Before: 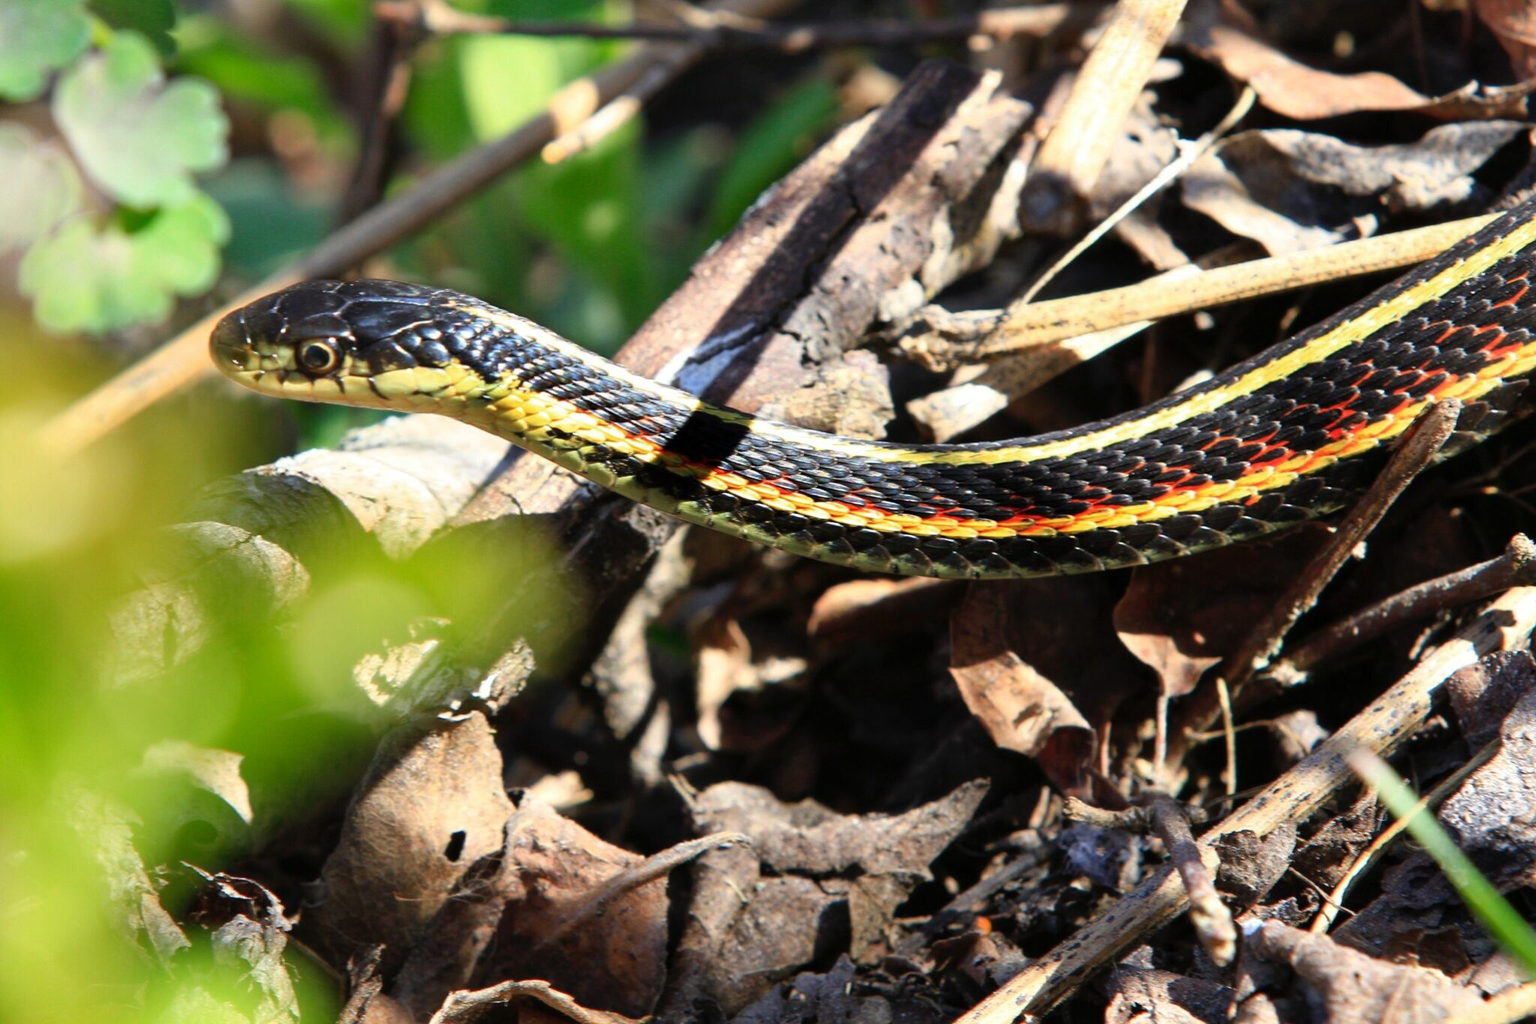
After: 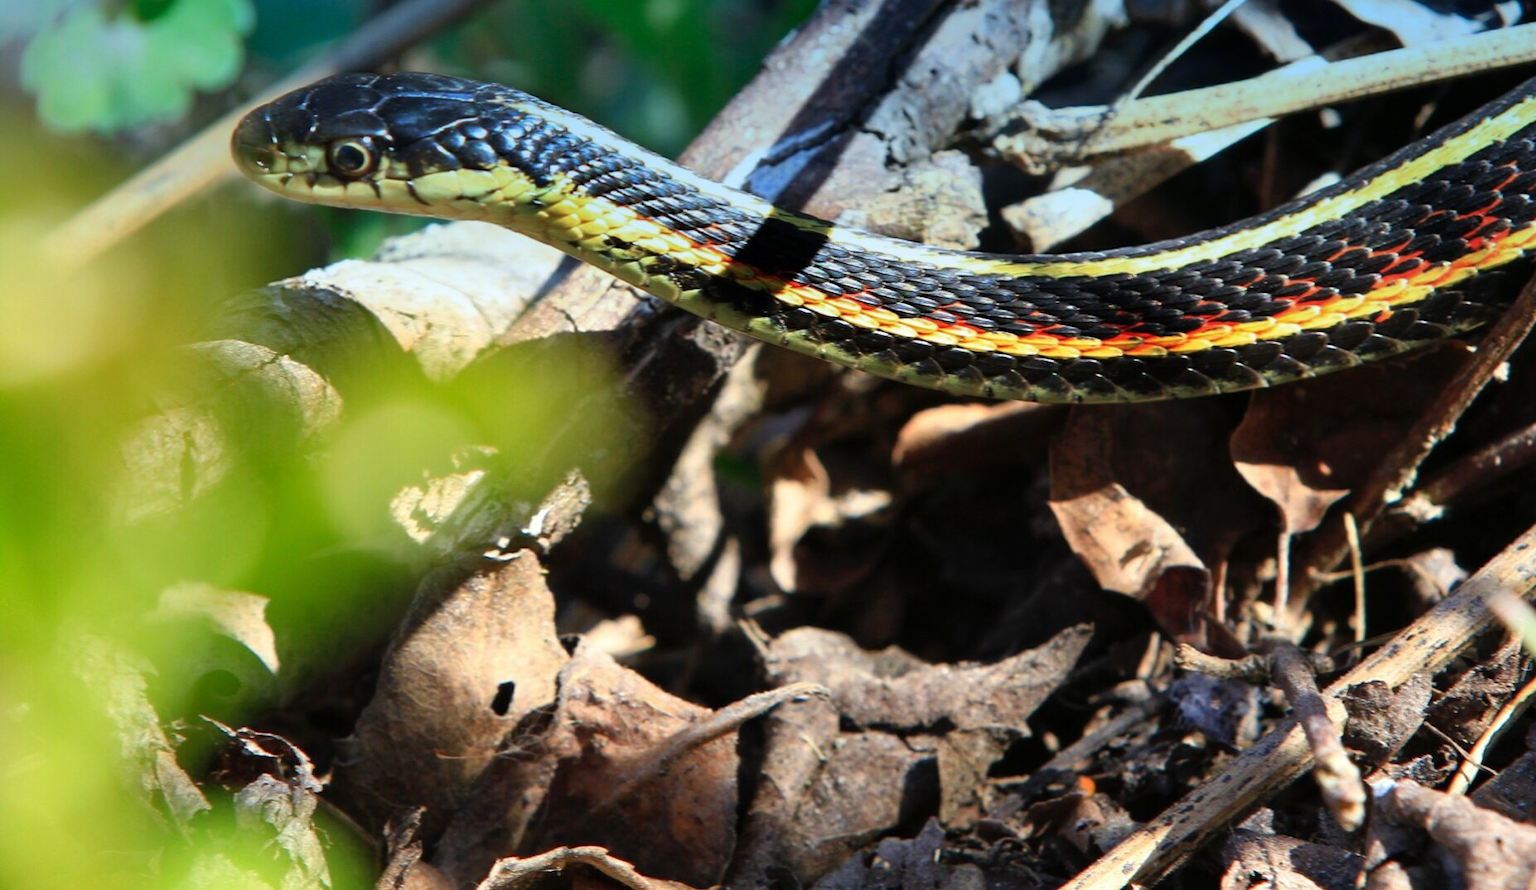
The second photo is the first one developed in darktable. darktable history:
graduated density: density 2.02 EV, hardness 44%, rotation 0.374°, offset 8.21, hue 208.8°, saturation 97%
crop: top 20.916%, right 9.437%, bottom 0.316%
